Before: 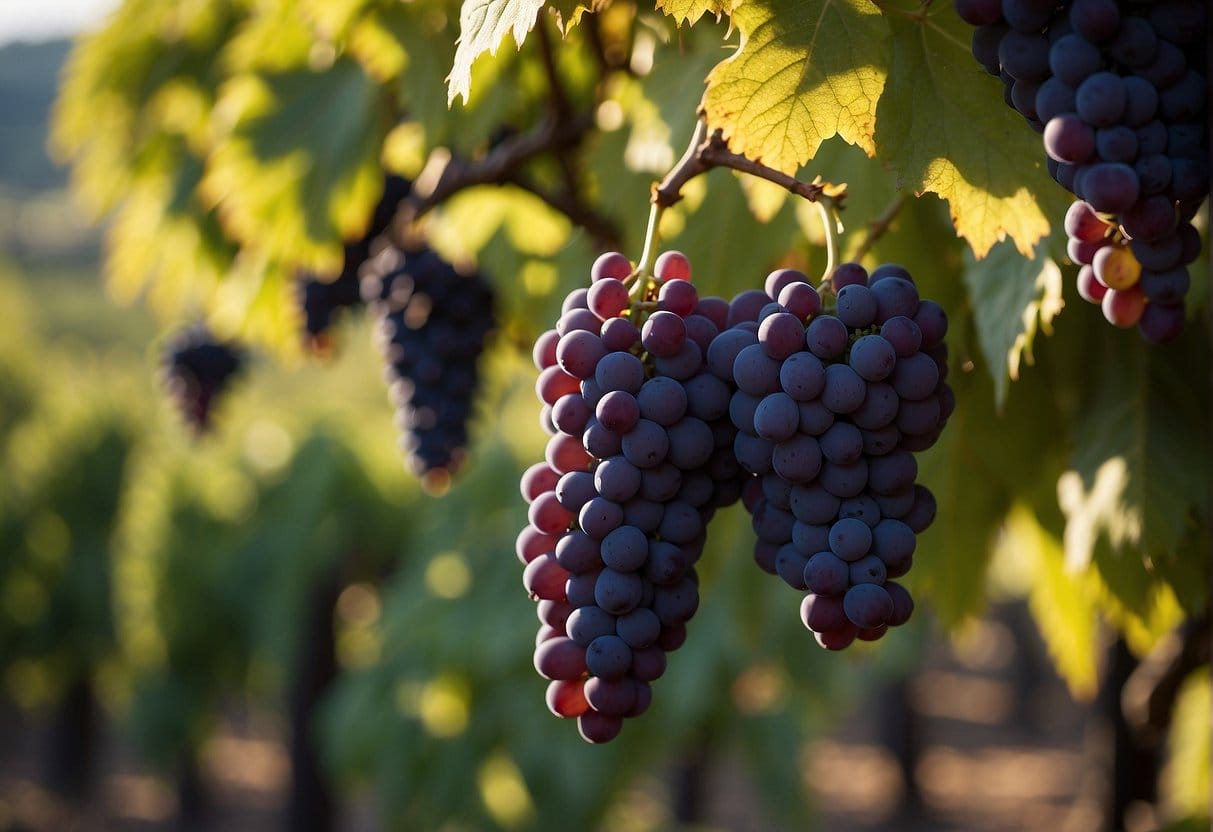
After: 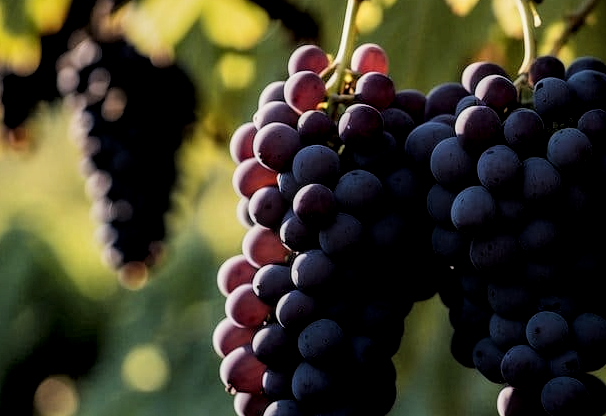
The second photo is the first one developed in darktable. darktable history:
local contrast: detail 140%
filmic rgb: black relative exposure -5 EV, hardness 2.88, contrast 1.3, highlights saturation mix -10%
crop: left 25%, top 25%, right 25%, bottom 25%
tone equalizer: on, module defaults
